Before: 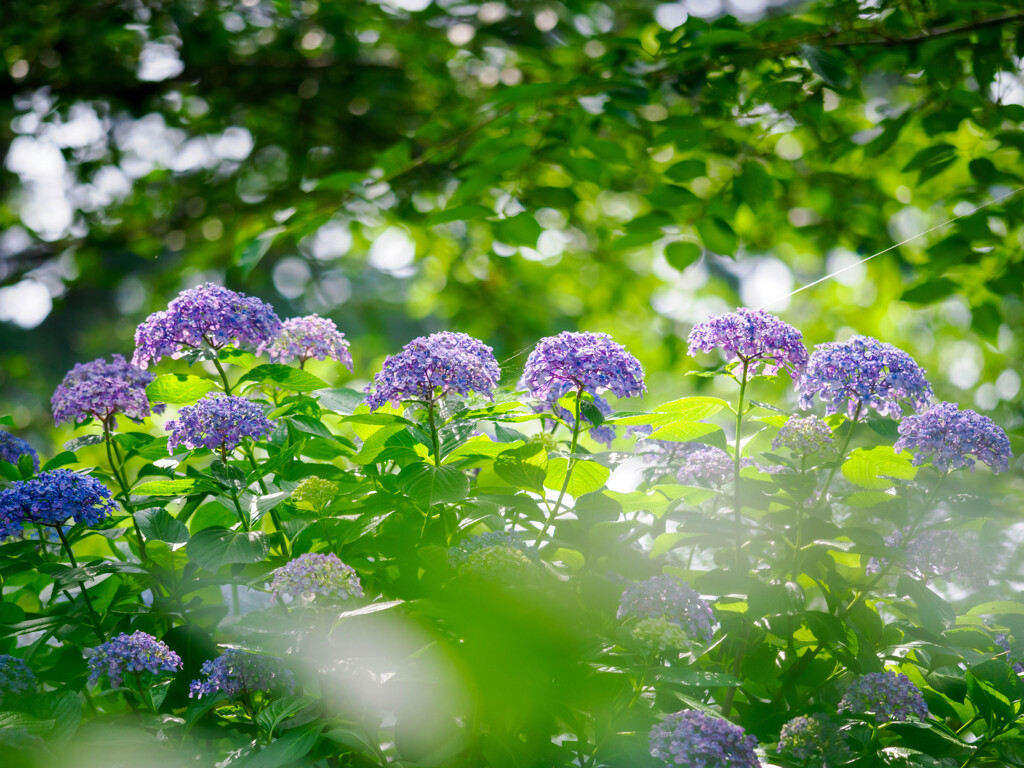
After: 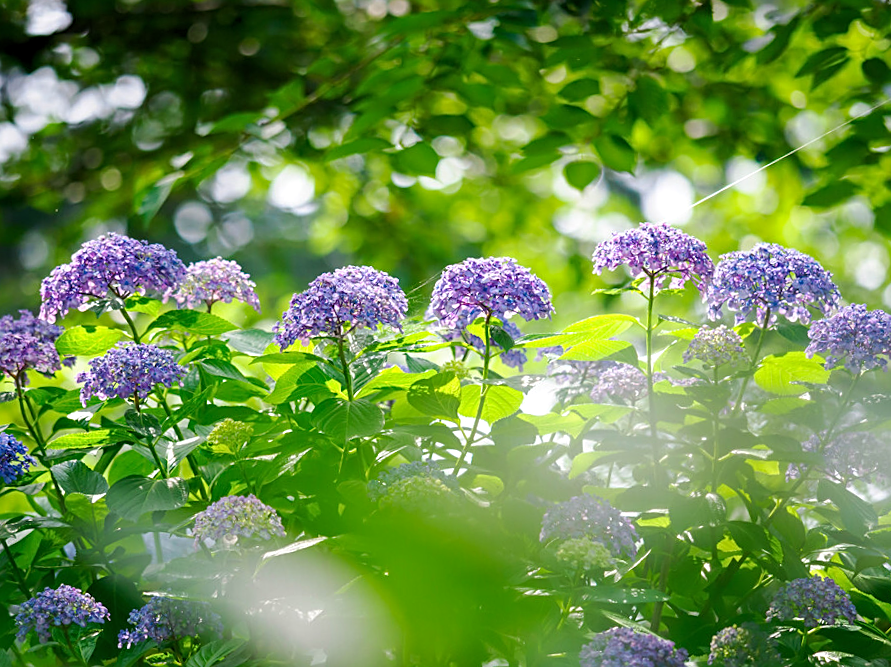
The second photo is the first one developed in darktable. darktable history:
crop and rotate: angle 3.73°, left 5.578%, top 5.691%
levels: gray 59.38%, levels [0.016, 0.492, 0.969]
sharpen: on, module defaults
